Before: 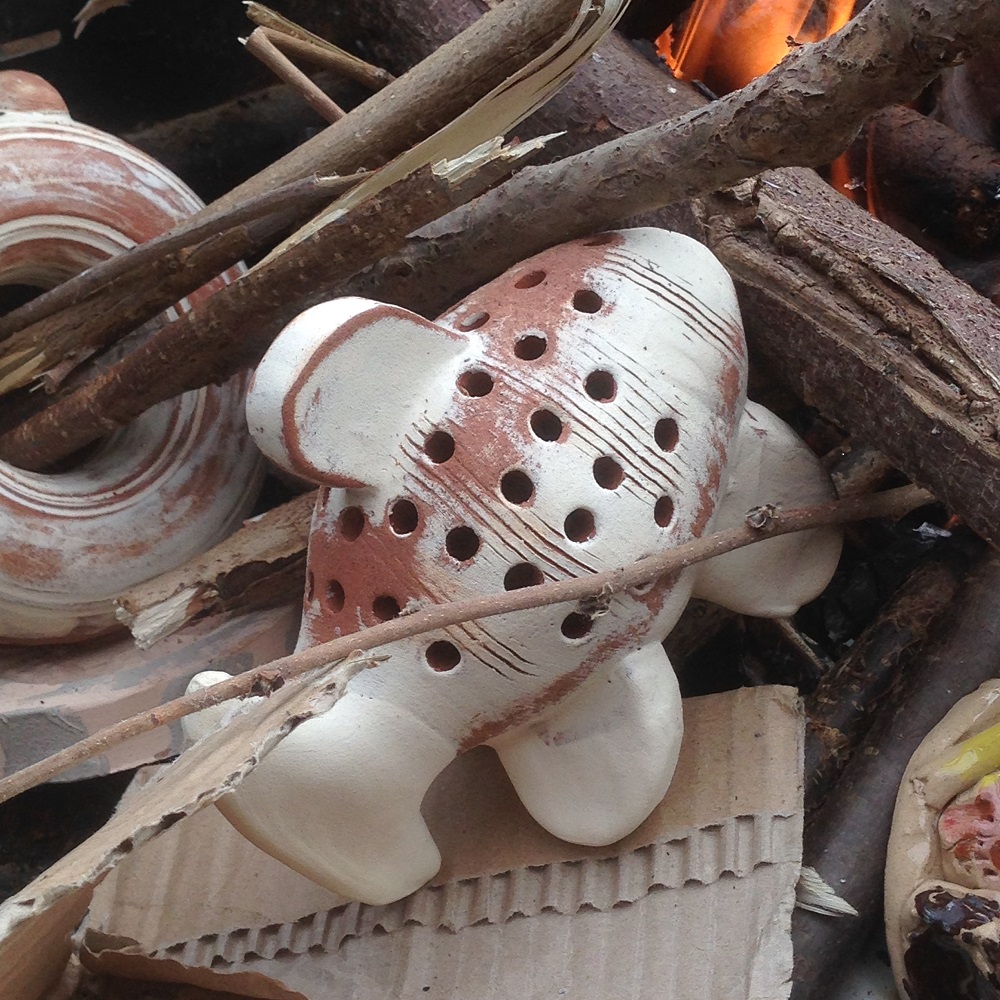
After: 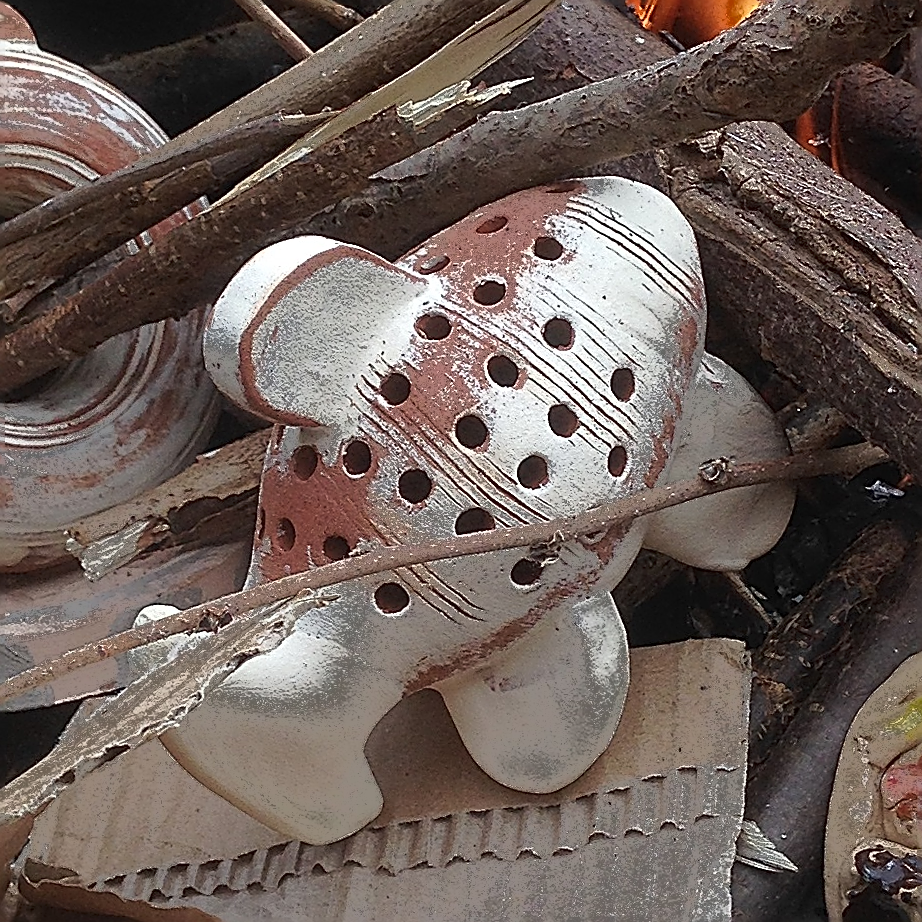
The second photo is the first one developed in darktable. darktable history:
rotate and perspective: automatic cropping original format, crop left 0, crop top 0
crop and rotate: angle -1.96°, left 3.097%, top 4.154%, right 1.586%, bottom 0.529%
sharpen: amount 2
fill light: exposure -0.73 EV, center 0.69, width 2.2
